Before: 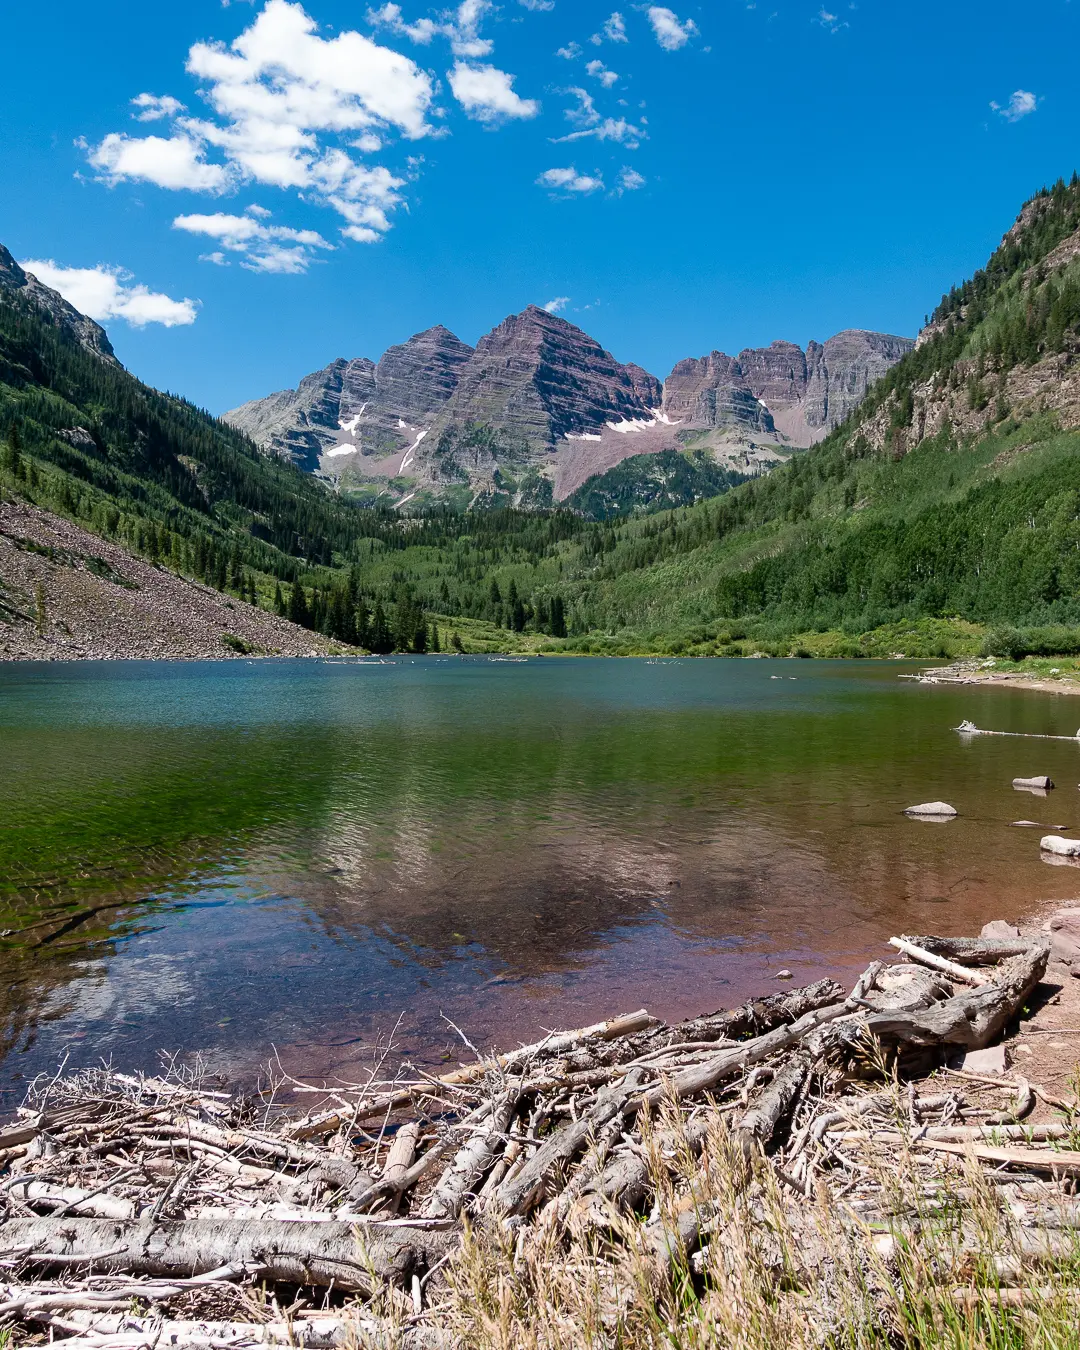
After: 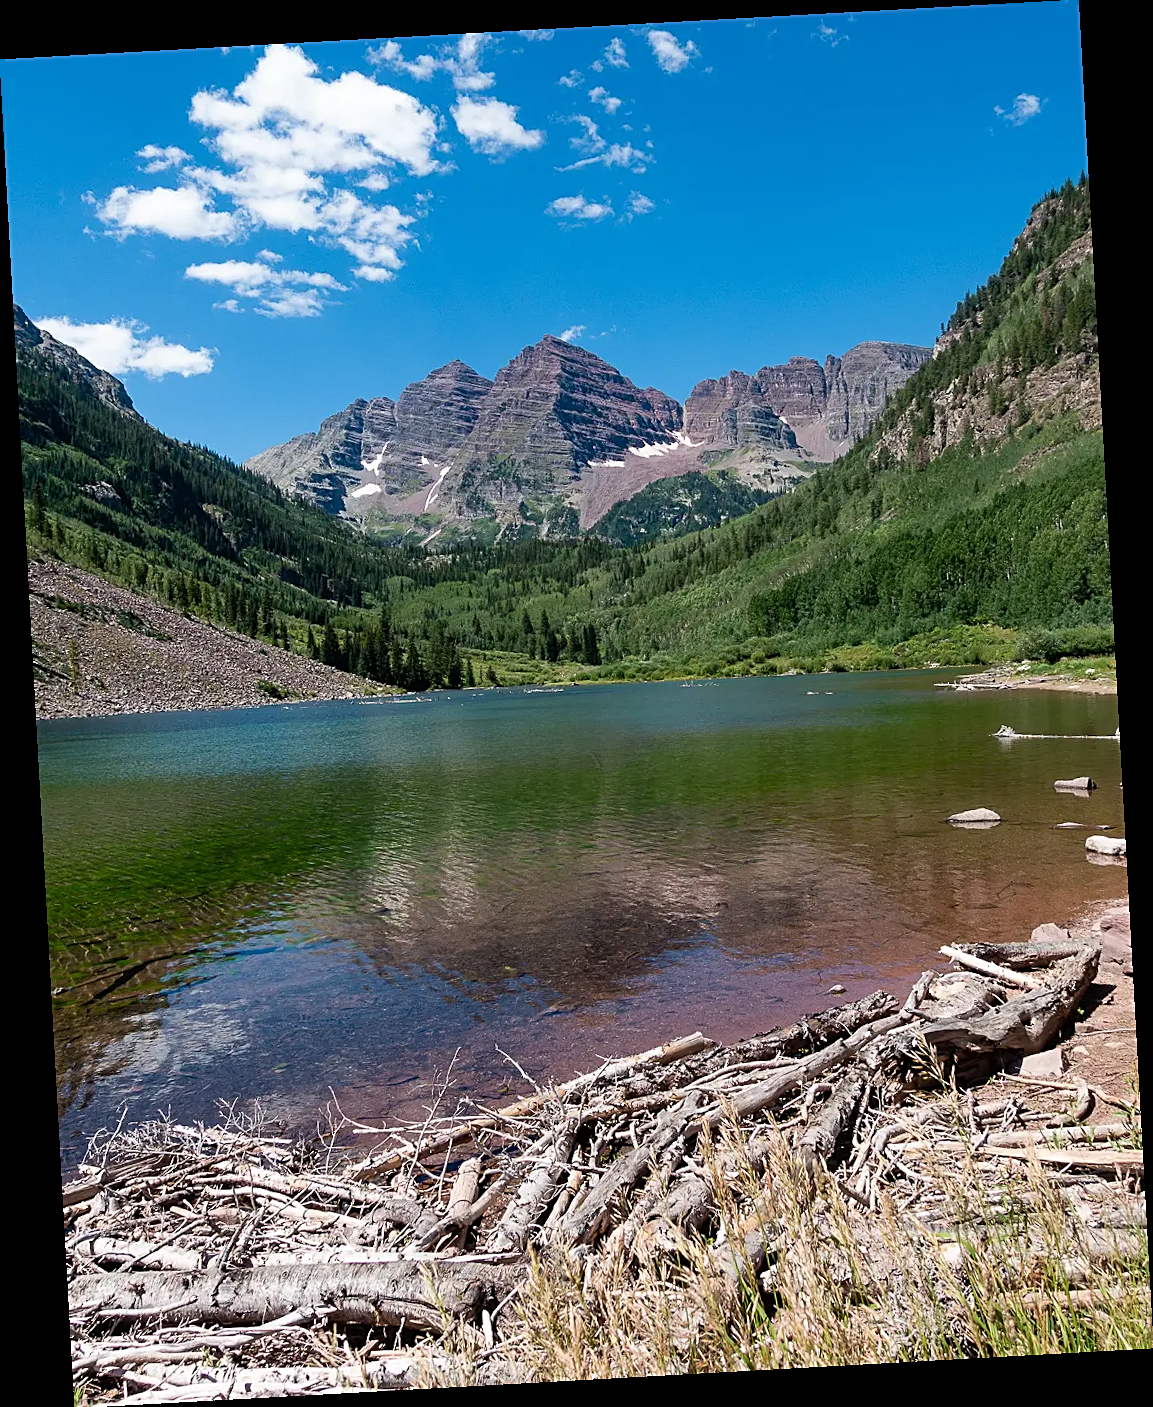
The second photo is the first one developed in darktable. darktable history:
sharpen: on, module defaults
rotate and perspective: rotation -3.18°, automatic cropping off
